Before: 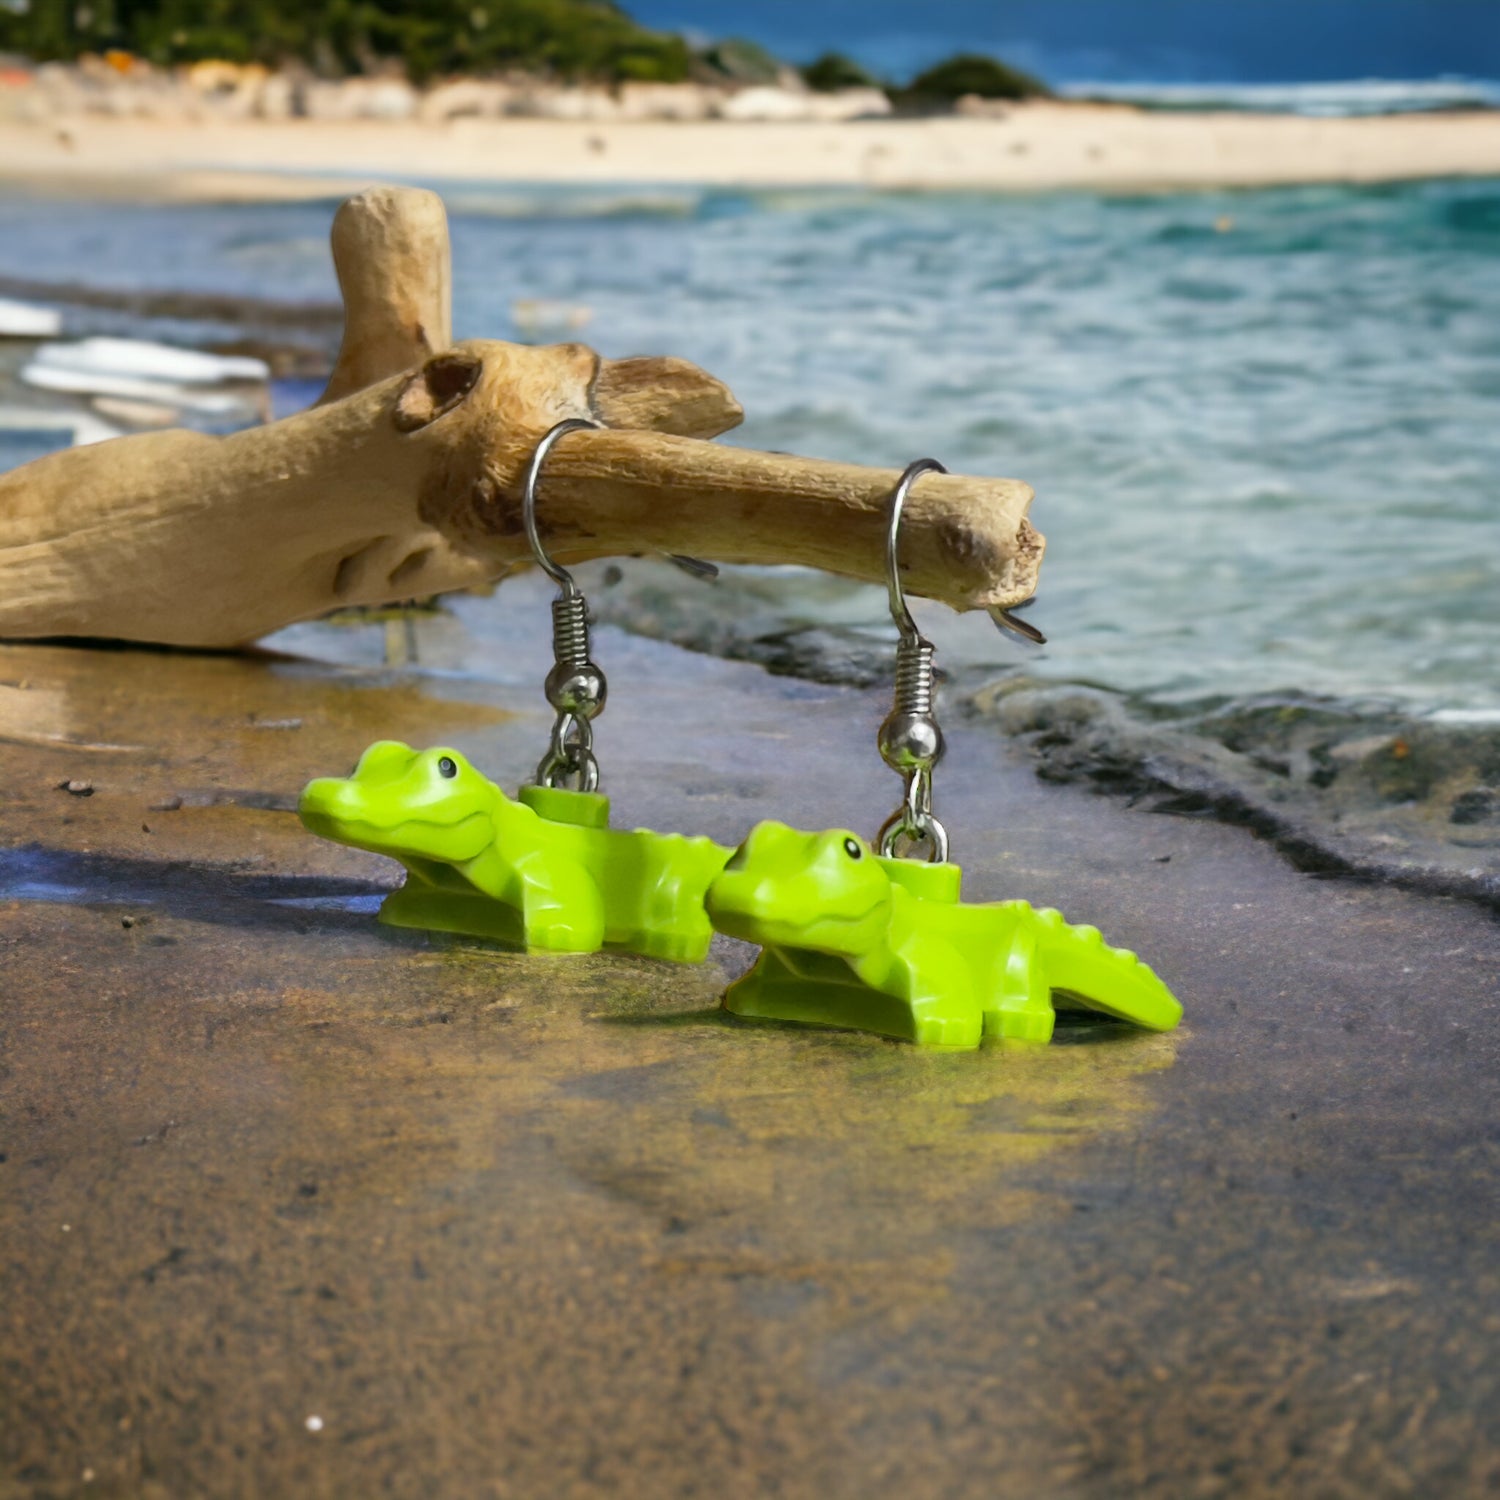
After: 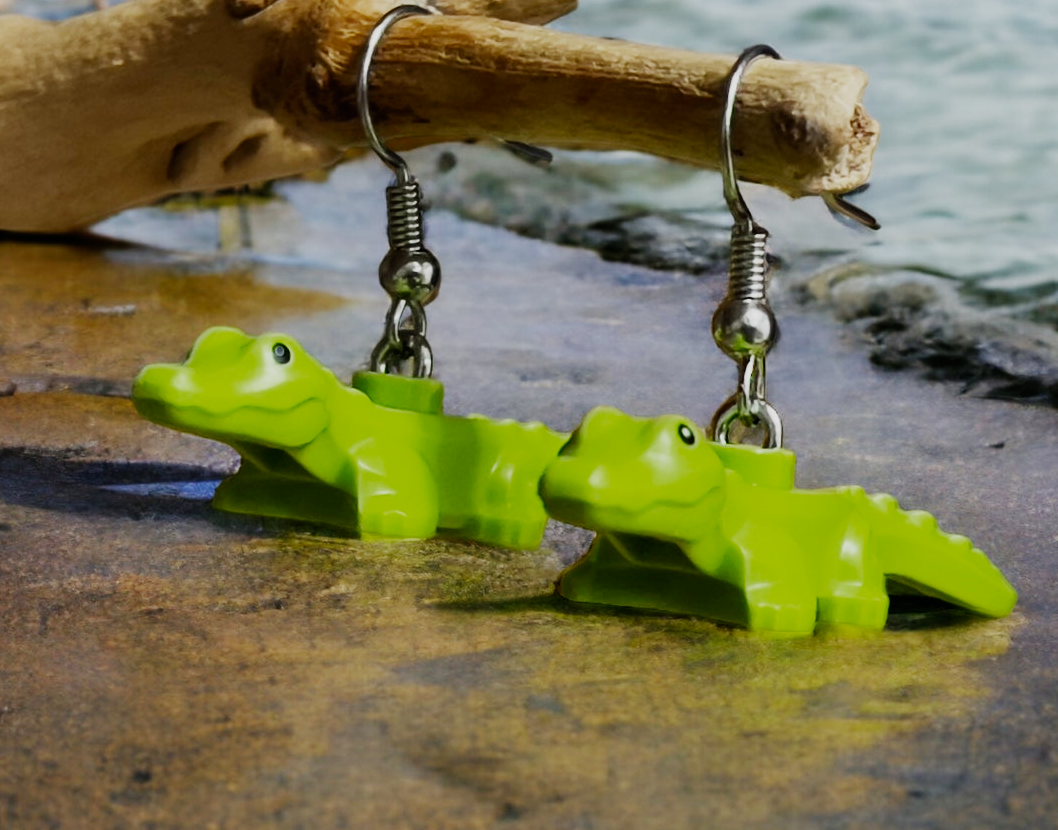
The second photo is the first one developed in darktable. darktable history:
crop: left 11.123%, top 27.61%, right 18.3%, bottom 17.034%
sigmoid: contrast 1.7, skew -0.2, preserve hue 0%, red attenuation 0.1, red rotation 0.035, green attenuation 0.1, green rotation -0.017, blue attenuation 0.15, blue rotation -0.052, base primaries Rec2020
color zones: curves: ch0 [(0, 0.444) (0.143, 0.442) (0.286, 0.441) (0.429, 0.441) (0.571, 0.441) (0.714, 0.441) (0.857, 0.442) (1, 0.444)]
